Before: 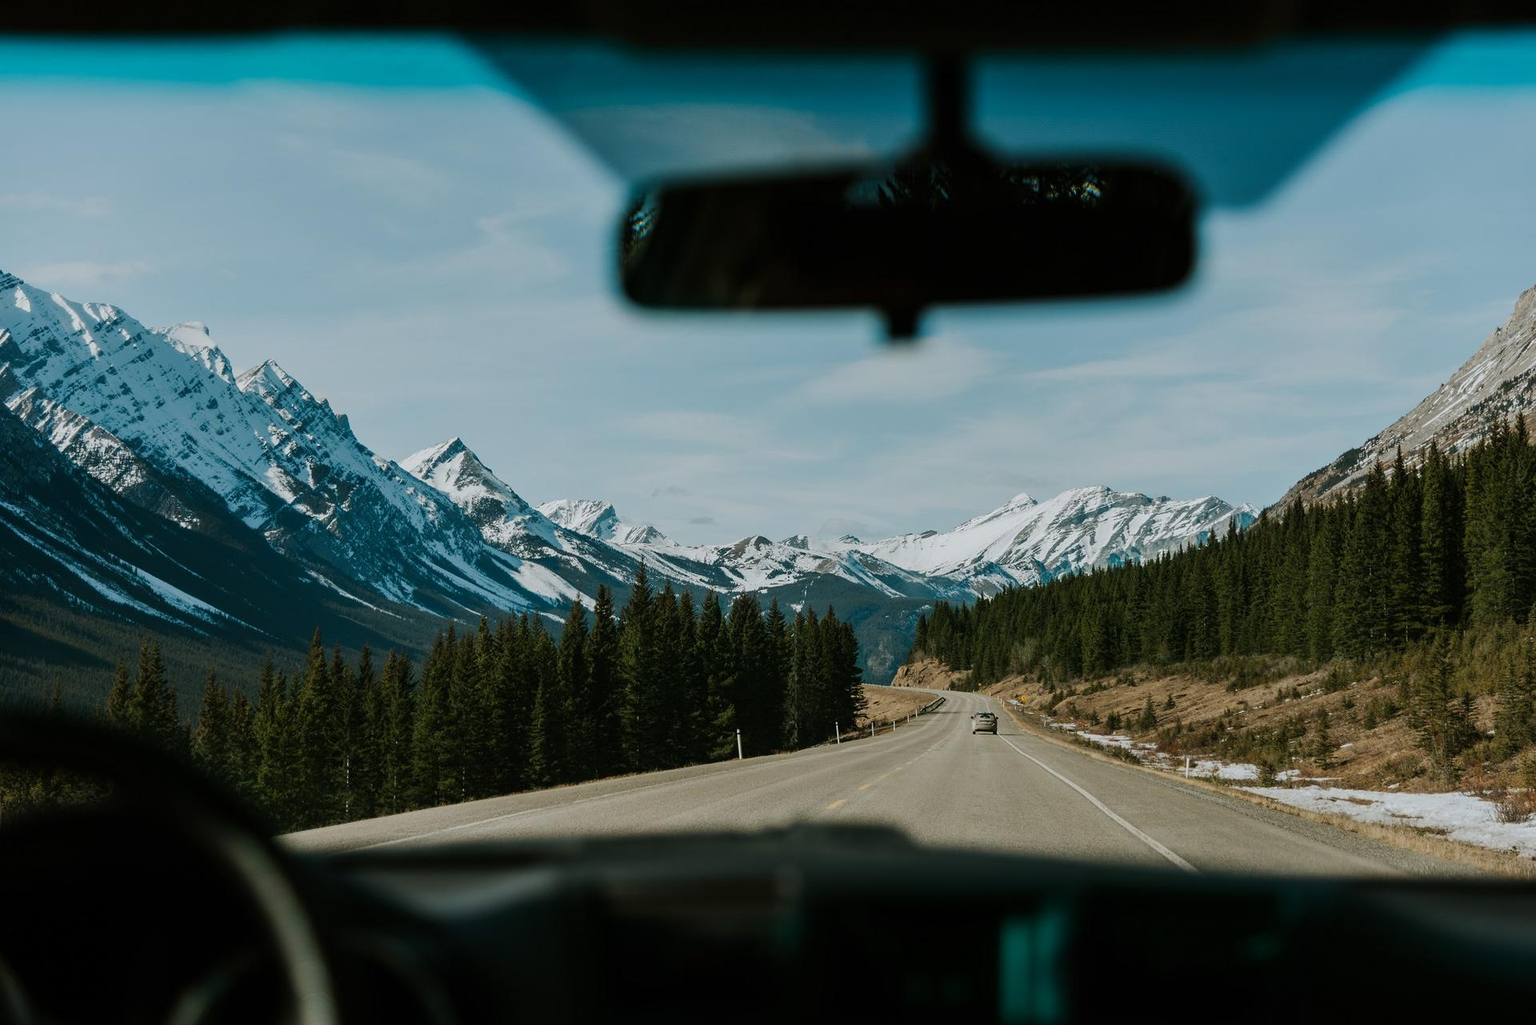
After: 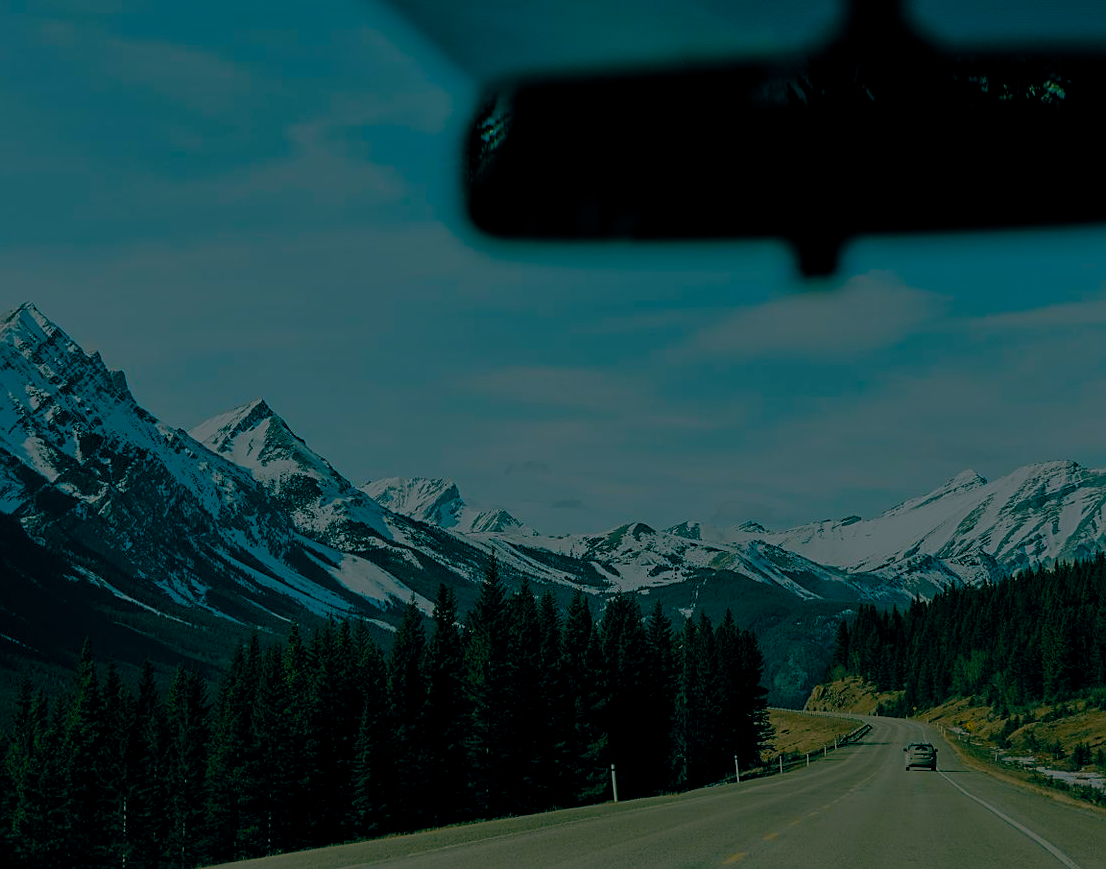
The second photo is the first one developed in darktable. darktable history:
crop: left 16.19%, top 11.477%, right 26.16%, bottom 20.62%
sharpen: on, module defaults
color balance rgb: shadows lift › chroma 2.057%, shadows lift › hue 214.51°, global offset › luminance -0.538%, global offset › chroma 0.907%, global offset › hue 176.15°, linear chroma grading › global chroma 33.644%, perceptual saturation grading › global saturation 30.346%, perceptual brilliance grading › global brilliance -48.194%, global vibrance 20%
